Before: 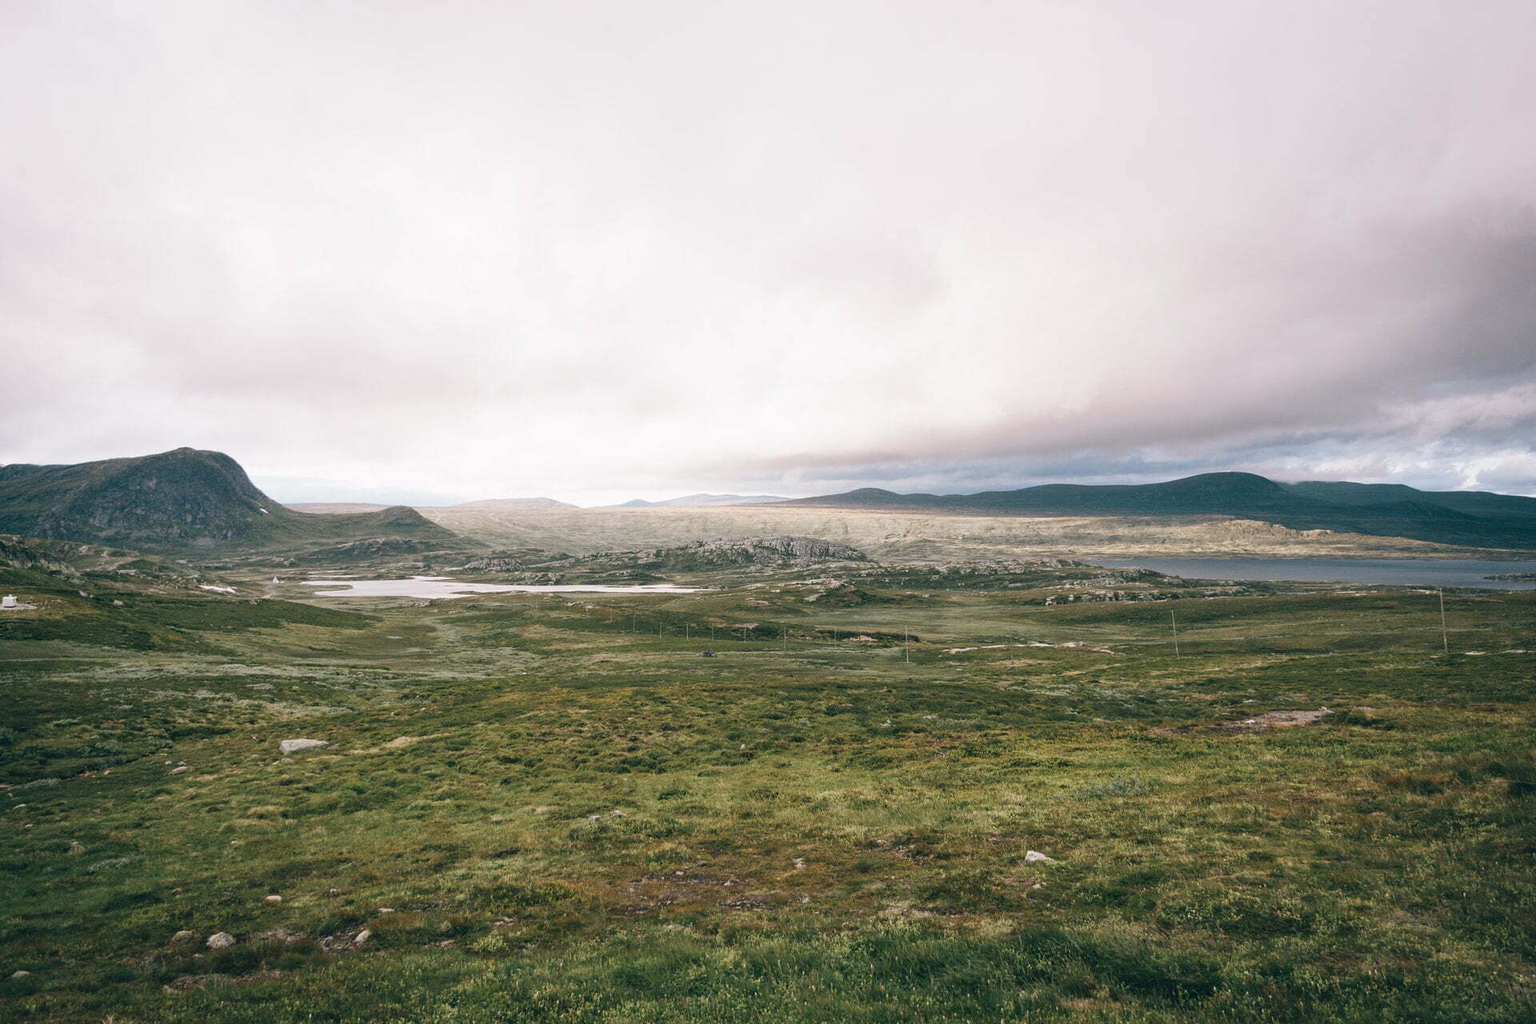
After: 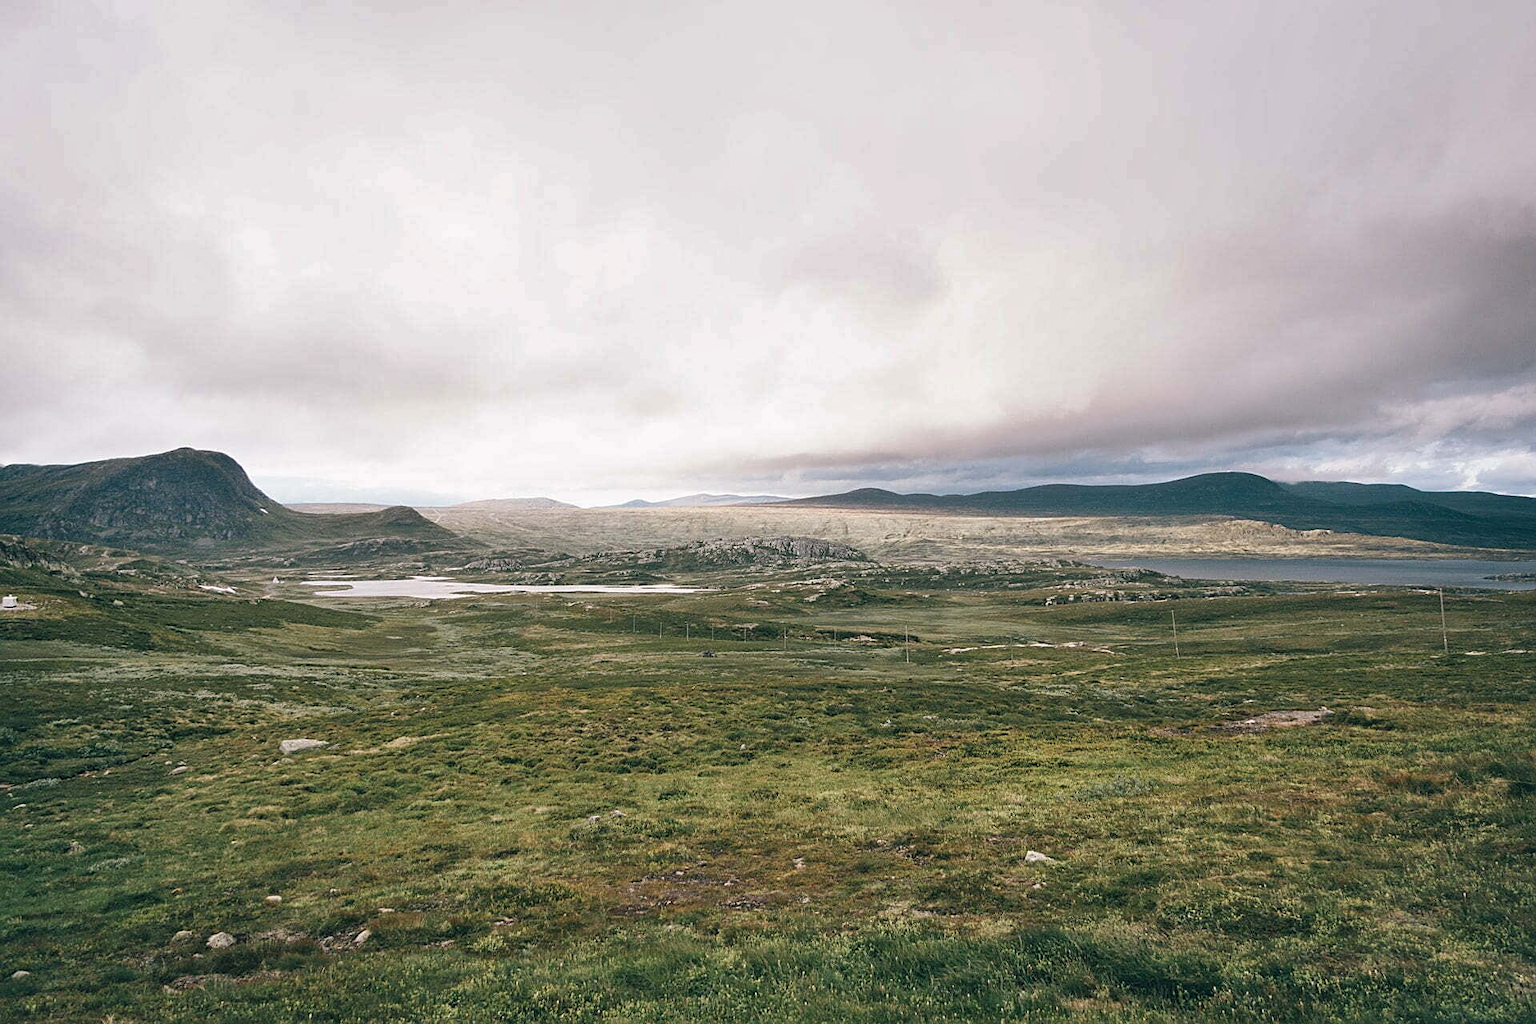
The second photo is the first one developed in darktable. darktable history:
shadows and highlights: low approximation 0.01, soften with gaussian
sharpen: on, module defaults
color balance: input saturation 99%
